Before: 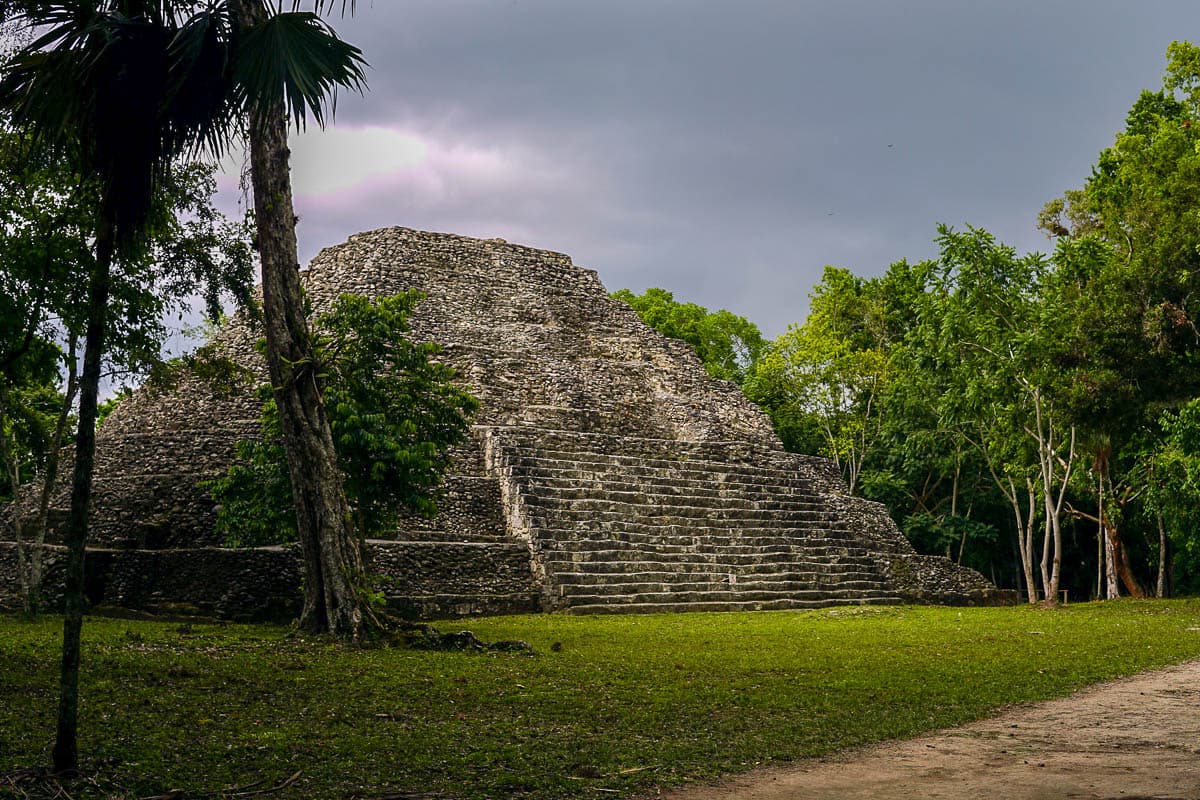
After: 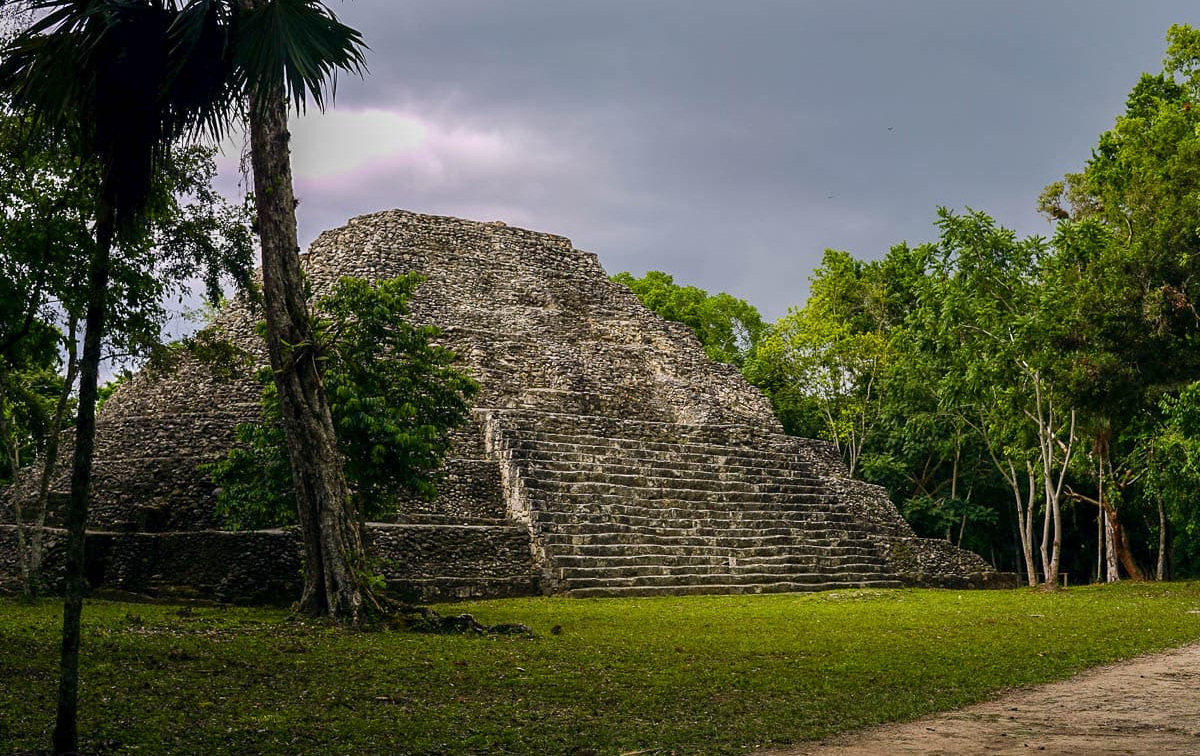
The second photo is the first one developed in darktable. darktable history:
crop and rotate: top 2.172%, bottom 3.218%
